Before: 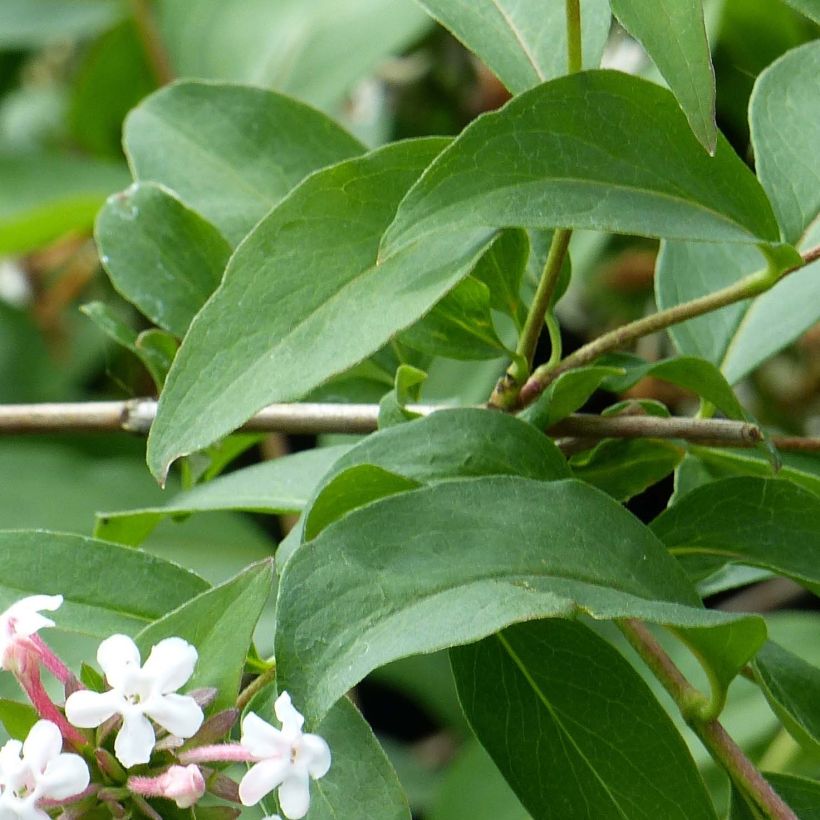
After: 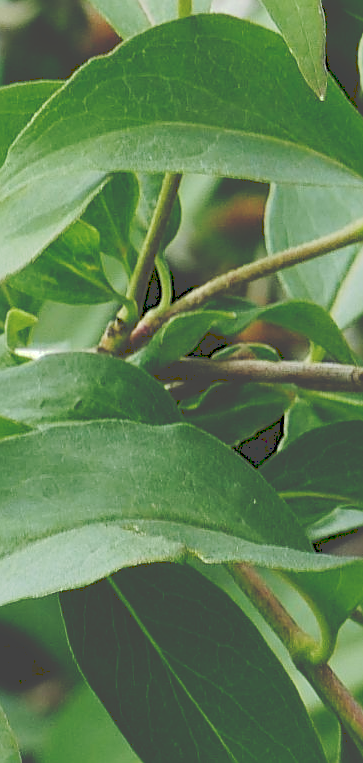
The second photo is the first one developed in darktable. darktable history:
crop: left 47.592%, top 6.887%, right 8.033%
tone curve: curves: ch0 [(0, 0) (0.003, 0.272) (0.011, 0.275) (0.025, 0.275) (0.044, 0.278) (0.069, 0.282) (0.1, 0.284) (0.136, 0.287) (0.177, 0.294) (0.224, 0.314) (0.277, 0.347) (0.335, 0.403) (0.399, 0.473) (0.468, 0.552) (0.543, 0.622) (0.623, 0.69) (0.709, 0.756) (0.801, 0.818) (0.898, 0.865) (1, 1)], preserve colors none
sharpen: on, module defaults
